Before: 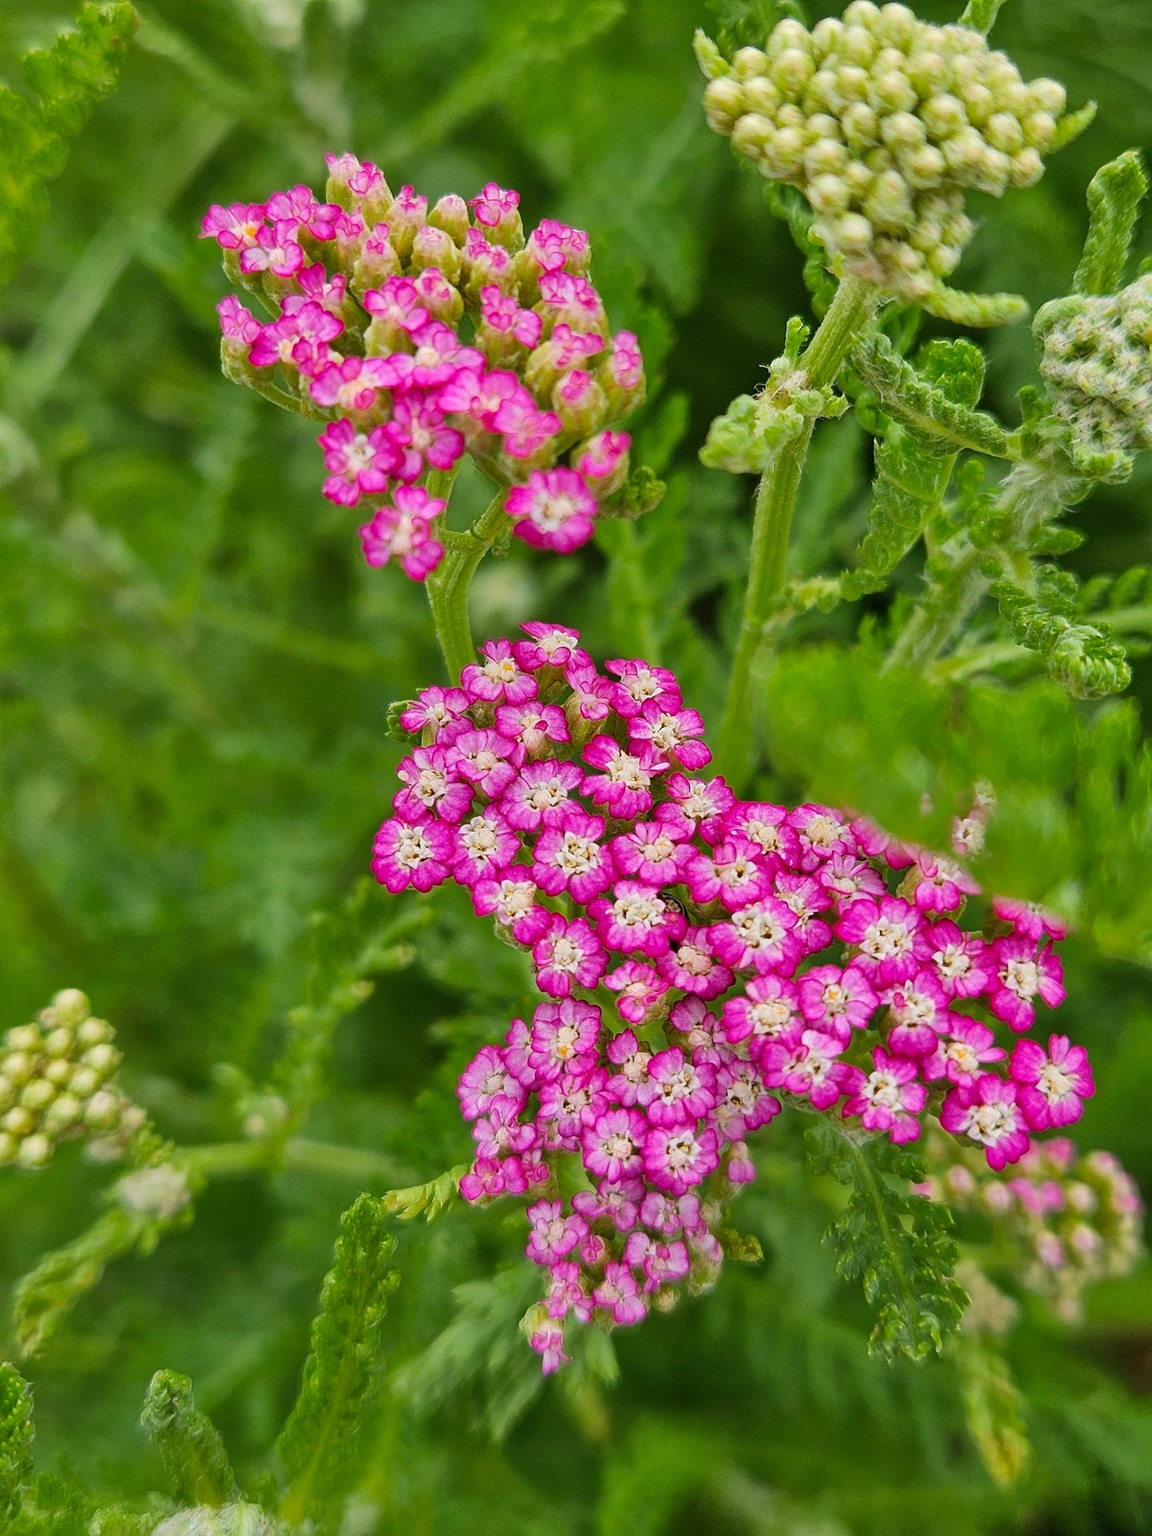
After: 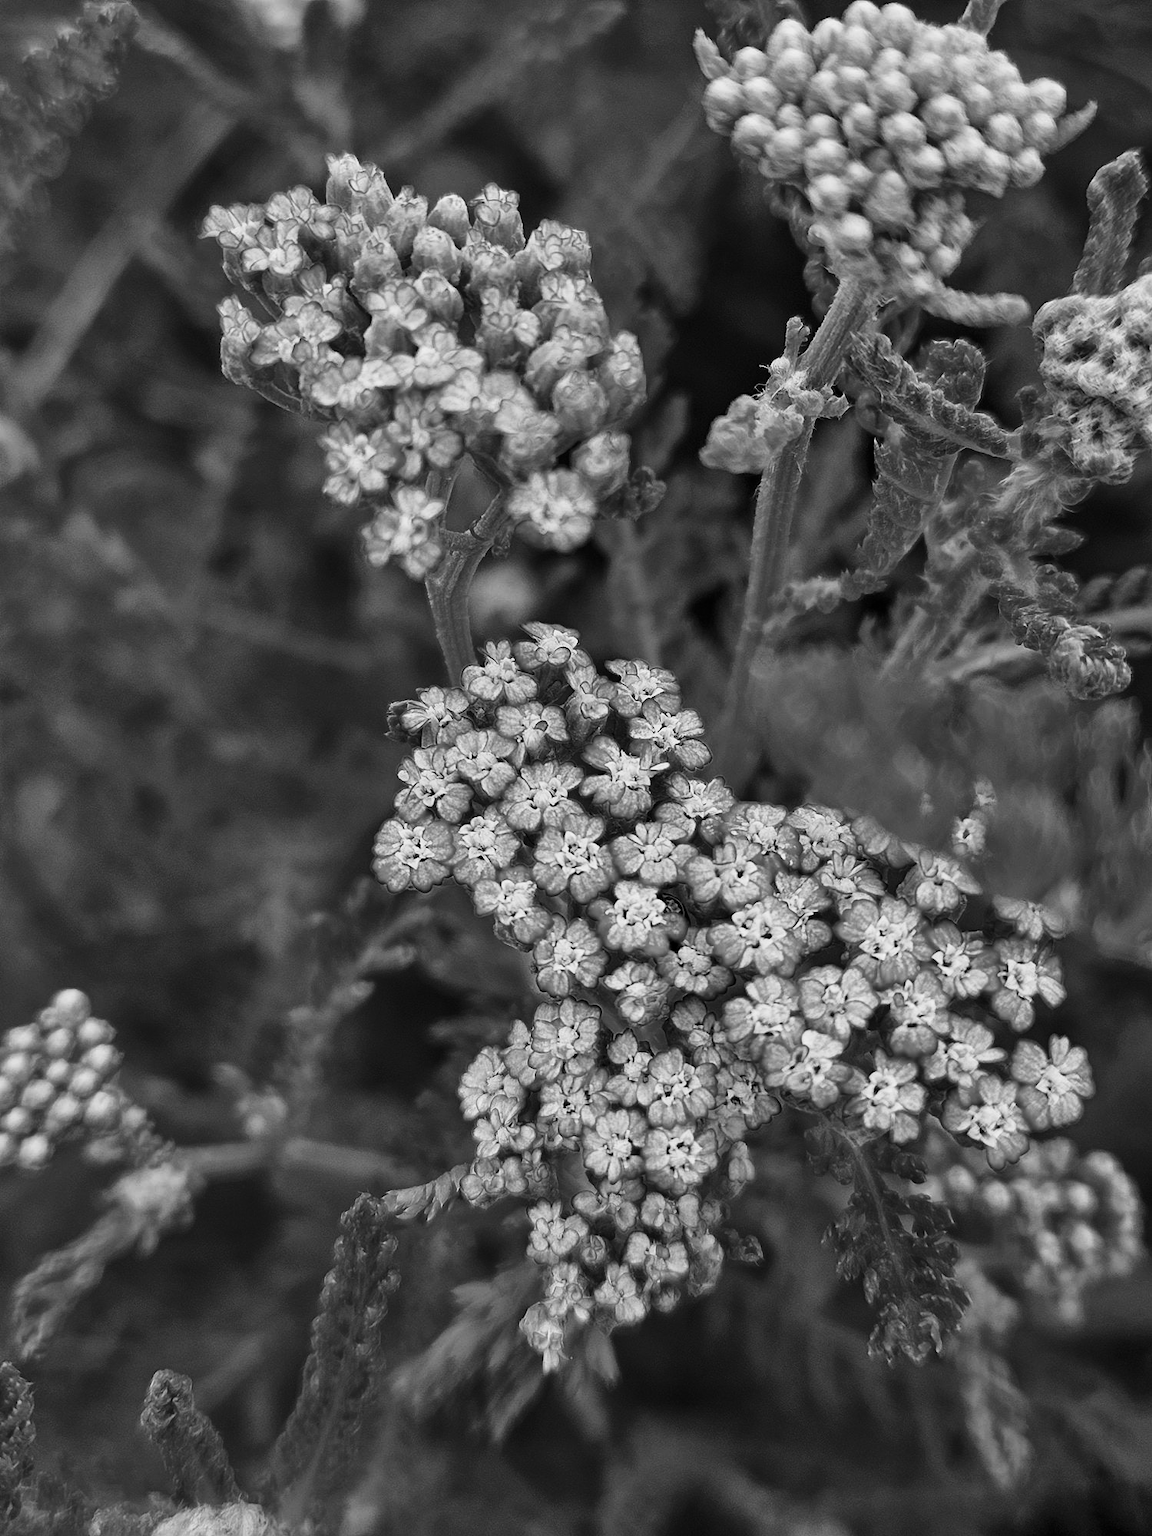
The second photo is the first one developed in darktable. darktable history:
tone curve: curves: ch0 [(0, 0) (0.042, 0.01) (0.223, 0.123) (0.59, 0.574) (0.802, 0.868) (1, 1)], color space Lab, linked channels, preserve colors none
color calibration "t3mujinpack channel mixer": output gray [0.23, 0.37, 0.4, 0], gray › normalize channels true, illuminant same as pipeline (D50), adaptation XYZ, x 0.346, y 0.359, gamut compression 0
